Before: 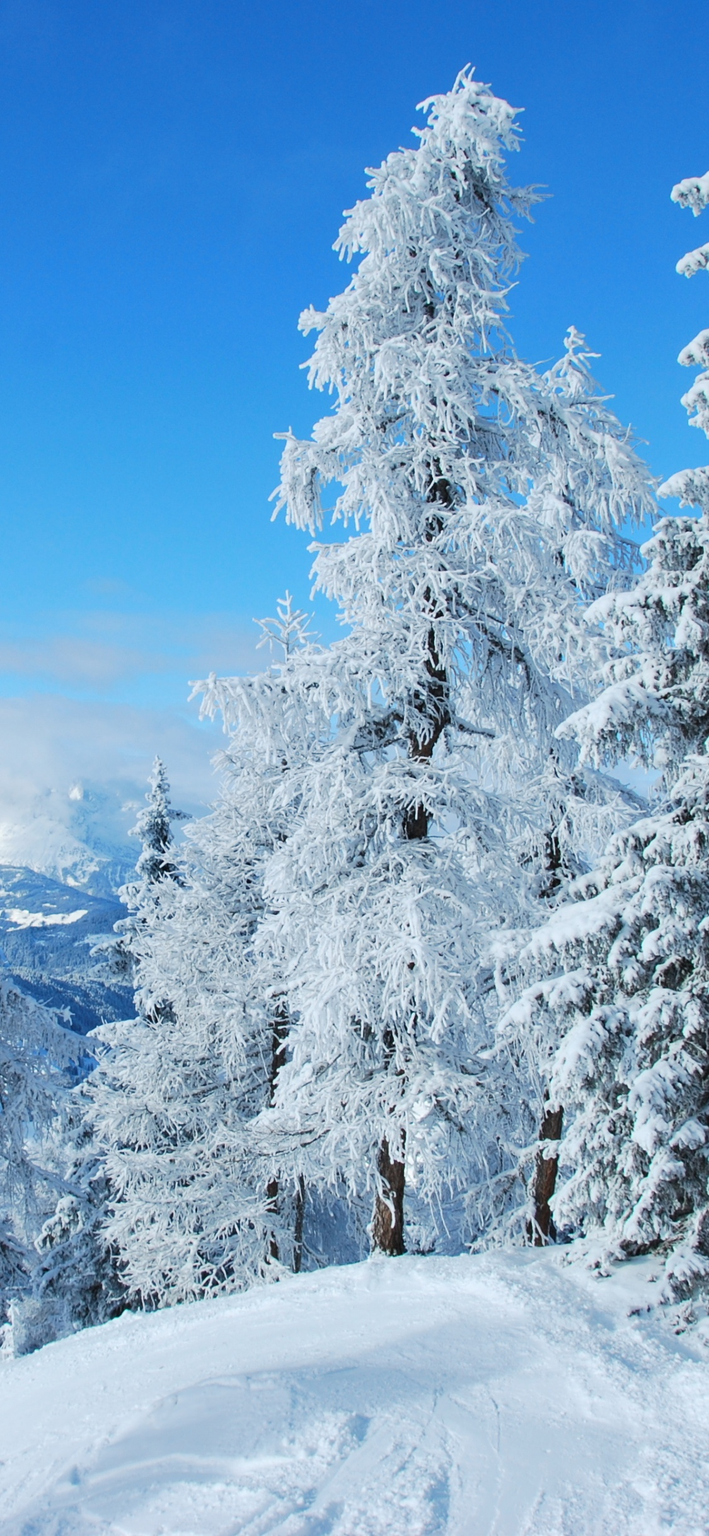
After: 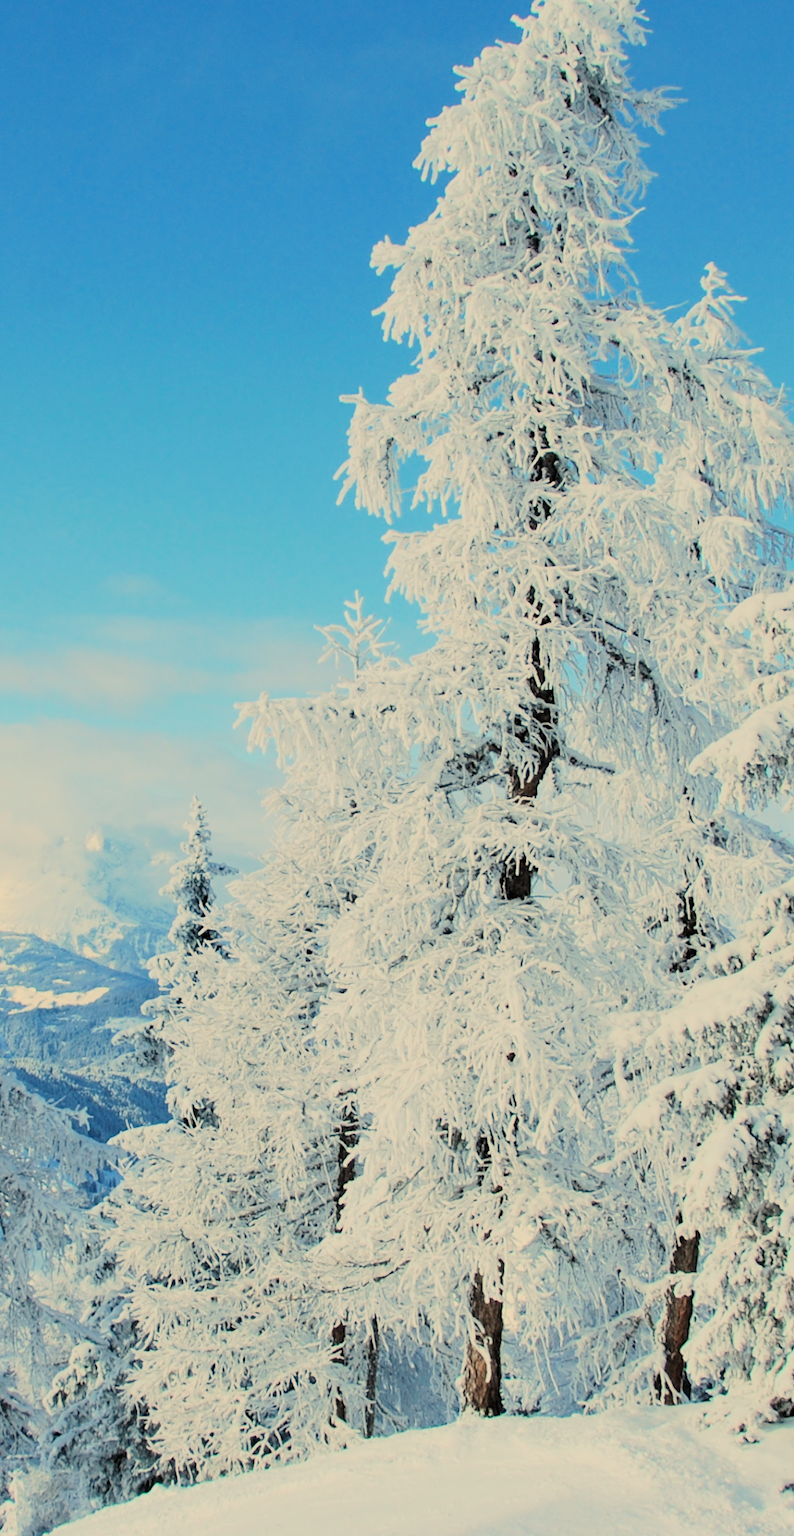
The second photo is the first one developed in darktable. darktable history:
filmic rgb: black relative exposure -6.15 EV, white relative exposure 6.96 EV, hardness 2.23, color science v6 (2022)
crop: top 7.49%, right 9.717%, bottom 11.943%
white balance: red 1.123, blue 0.83
exposure: exposure 0.657 EV, compensate highlight preservation false
